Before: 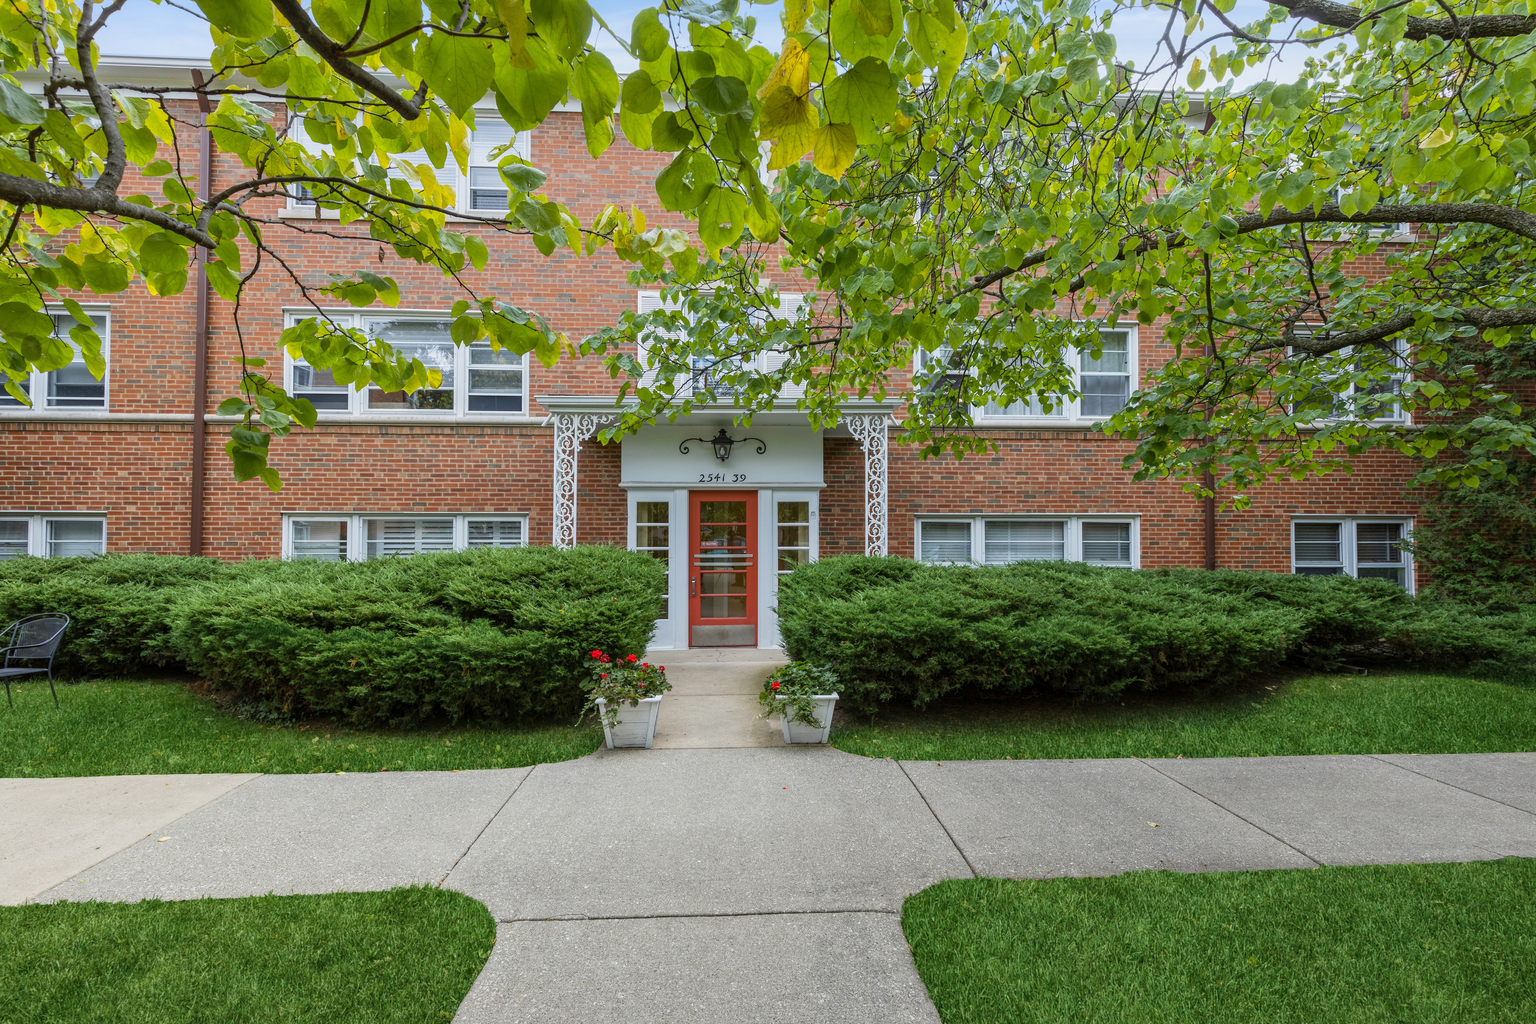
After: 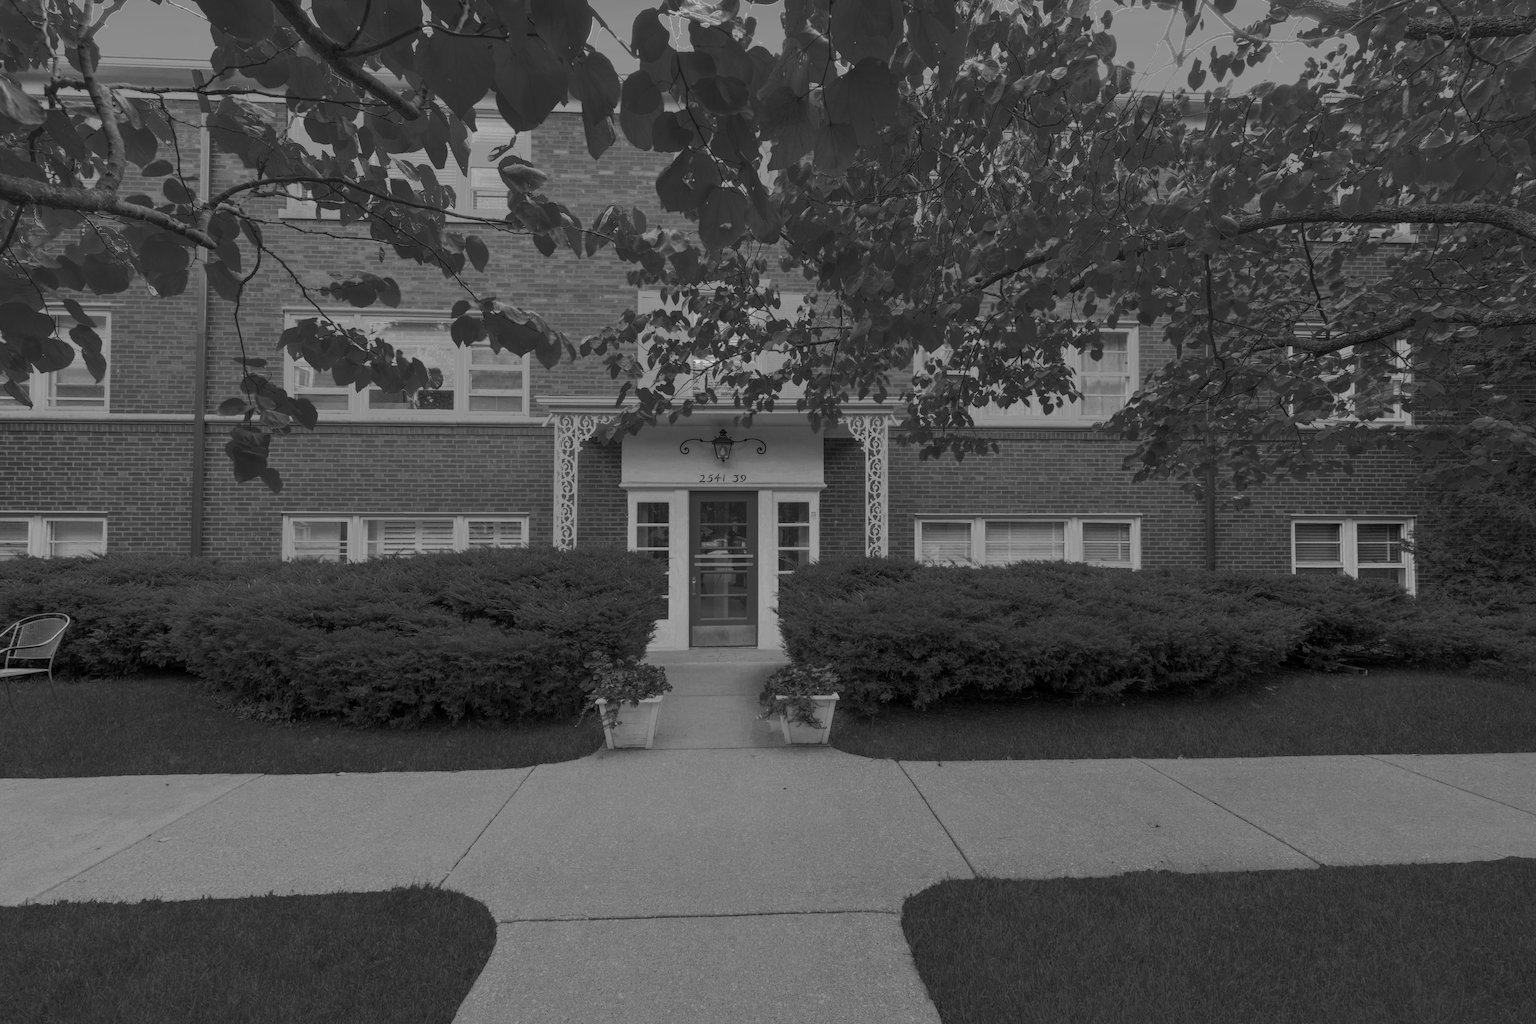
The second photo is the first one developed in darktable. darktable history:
color zones: curves: ch0 [(0.287, 0.048) (0.493, 0.484) (0.737, 0.816)]; ch1 [(0, 0) (0.143, 0) (0.286, 0) (0.429, 0) (0.571, 0) (0.714, 0) (0.857, 0)]
filmic rgb: black relative exposure -15 EV, white relative exposure 3 EV, threshold 6 EV, target black luminance 0%, hardness 9.27, latitude 99%, contrast 0.912, shadows ↔ highlights balance 0.505%, add noise in highlights 0, color science v3 (2019), use custom middle-gray values true, iterations of high-quality reconstruction 0, contrast in highlights soft, enable highlight reconstruction true
exposure: exposure 1.137 EV, compensate highlight preservation false
color correction: highlights a* 5.62, highlights b* 33.57, shadows a* -25.86, shadows b* 4.02
